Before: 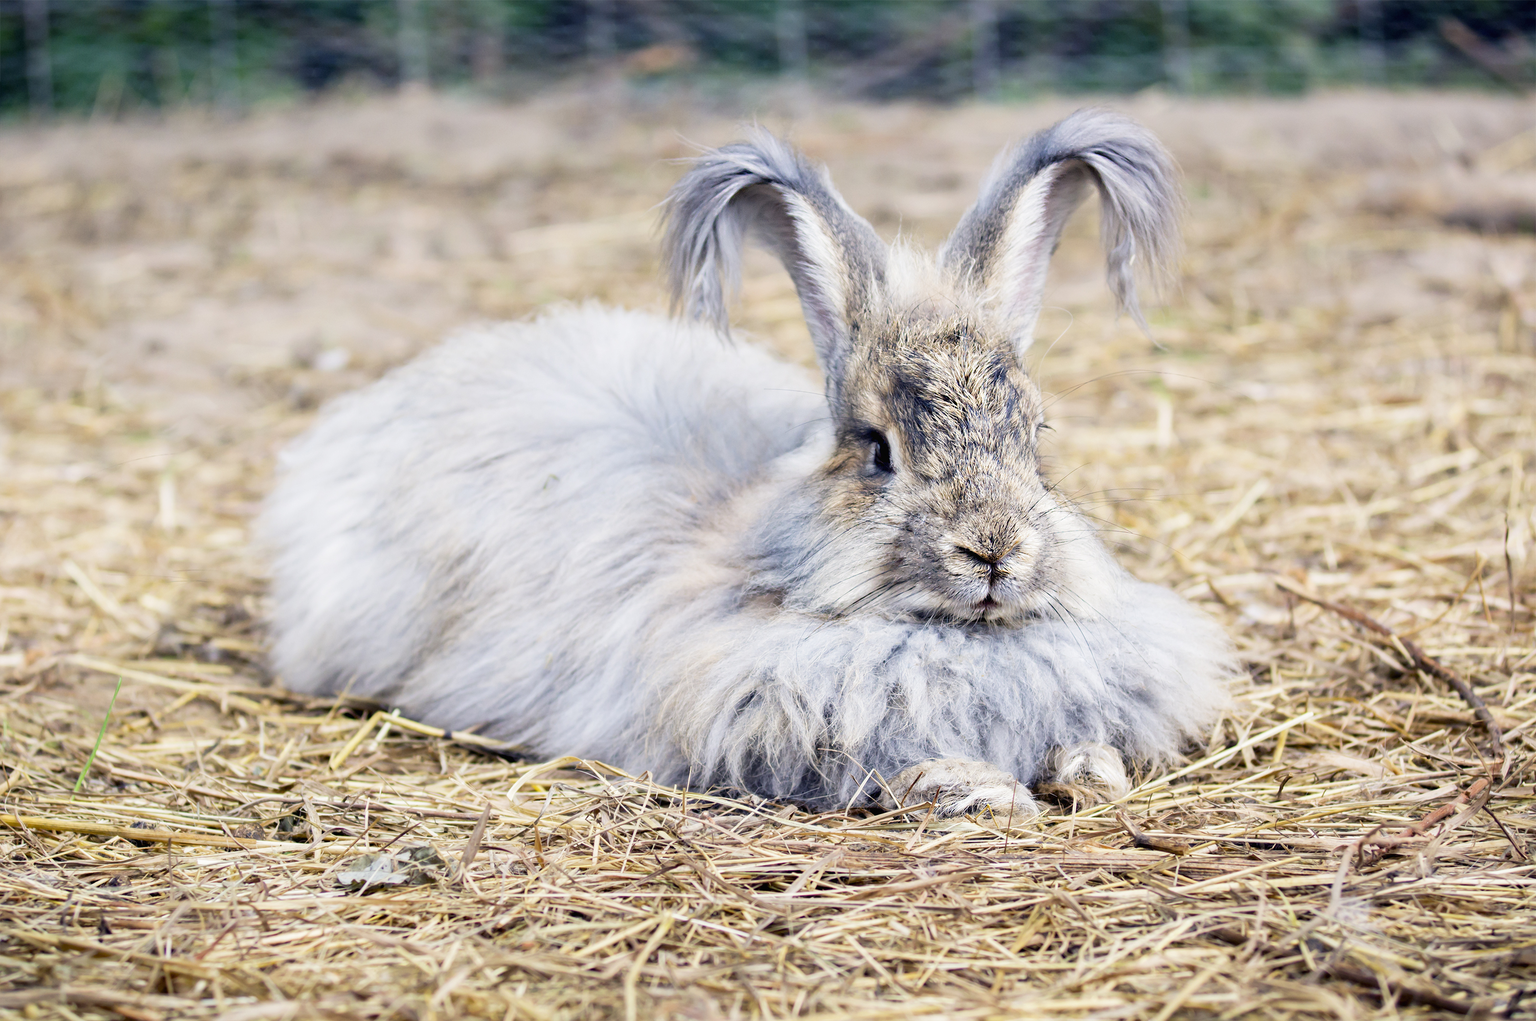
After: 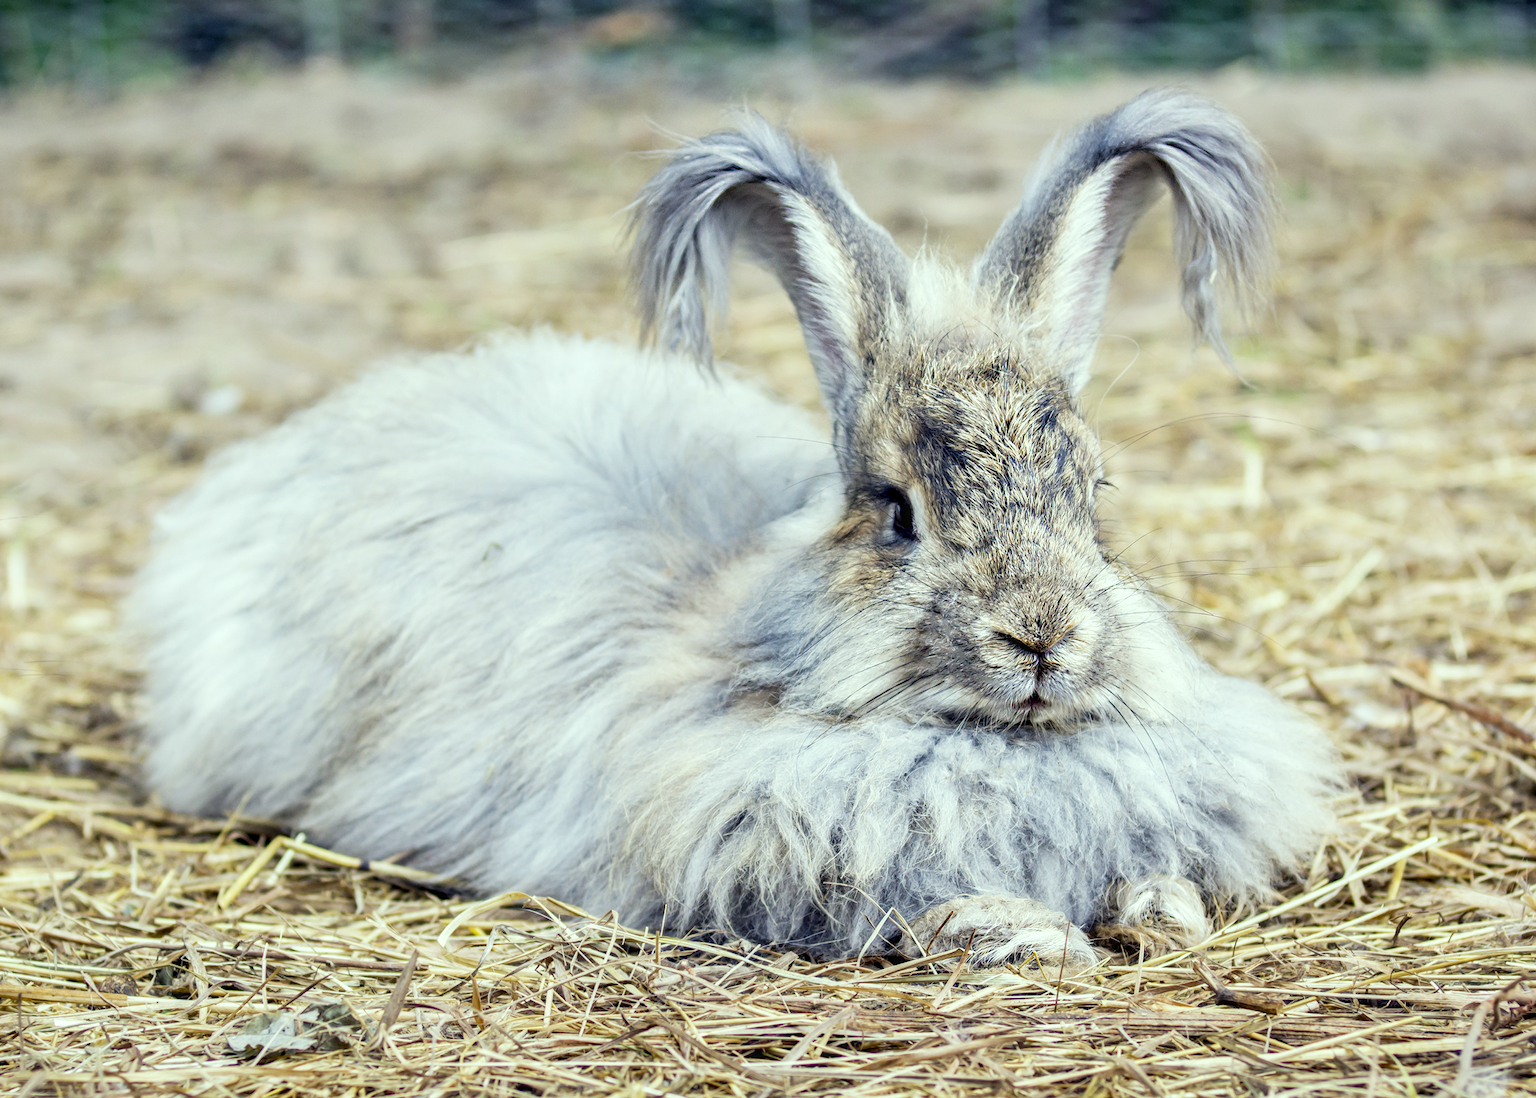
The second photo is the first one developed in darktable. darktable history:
crop: left 10.023%, top 3.62%, right 9.303%, bottom 9.5%
local contrast: on, module defaults
exposure: compensate highlight preservation false
color correction: highlights a* -7.81, highlights b* 3.48
